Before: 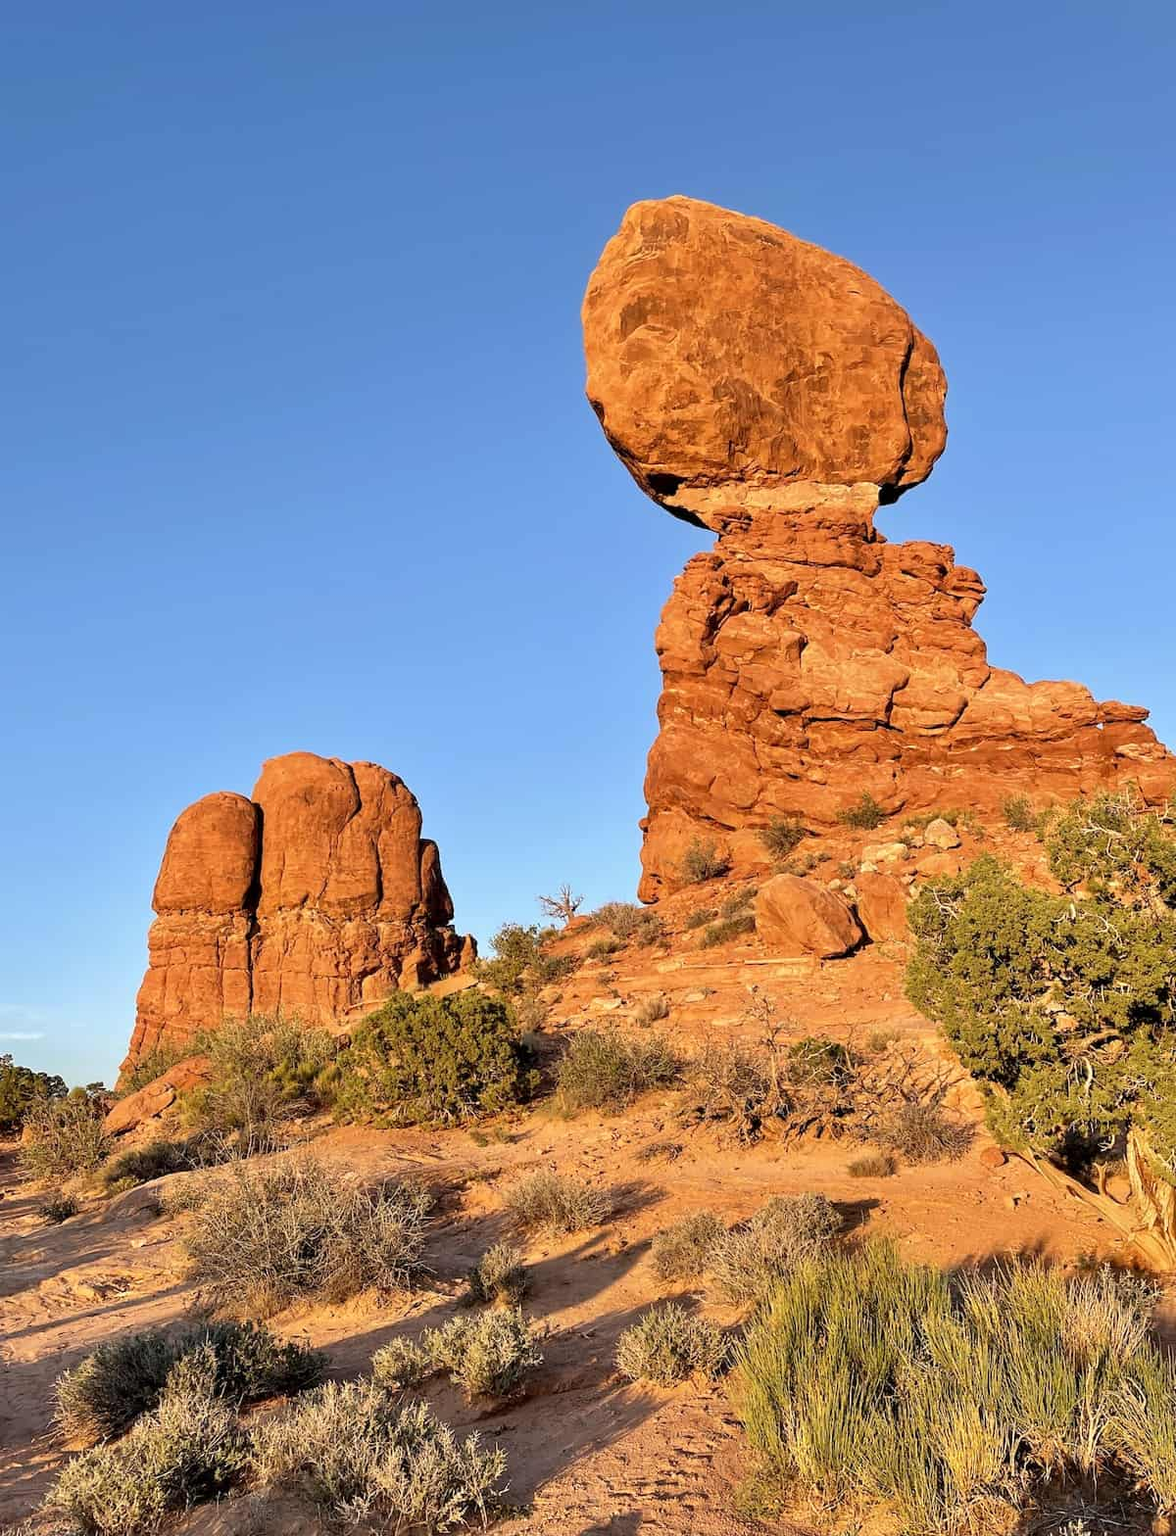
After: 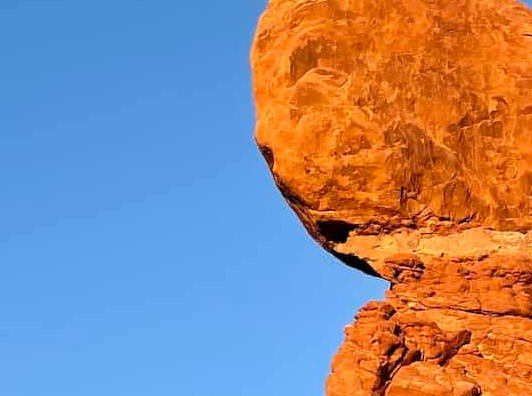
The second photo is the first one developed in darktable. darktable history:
crop: left 28.64%, top 16.791%, right 26.652%, bottom 57.924%
